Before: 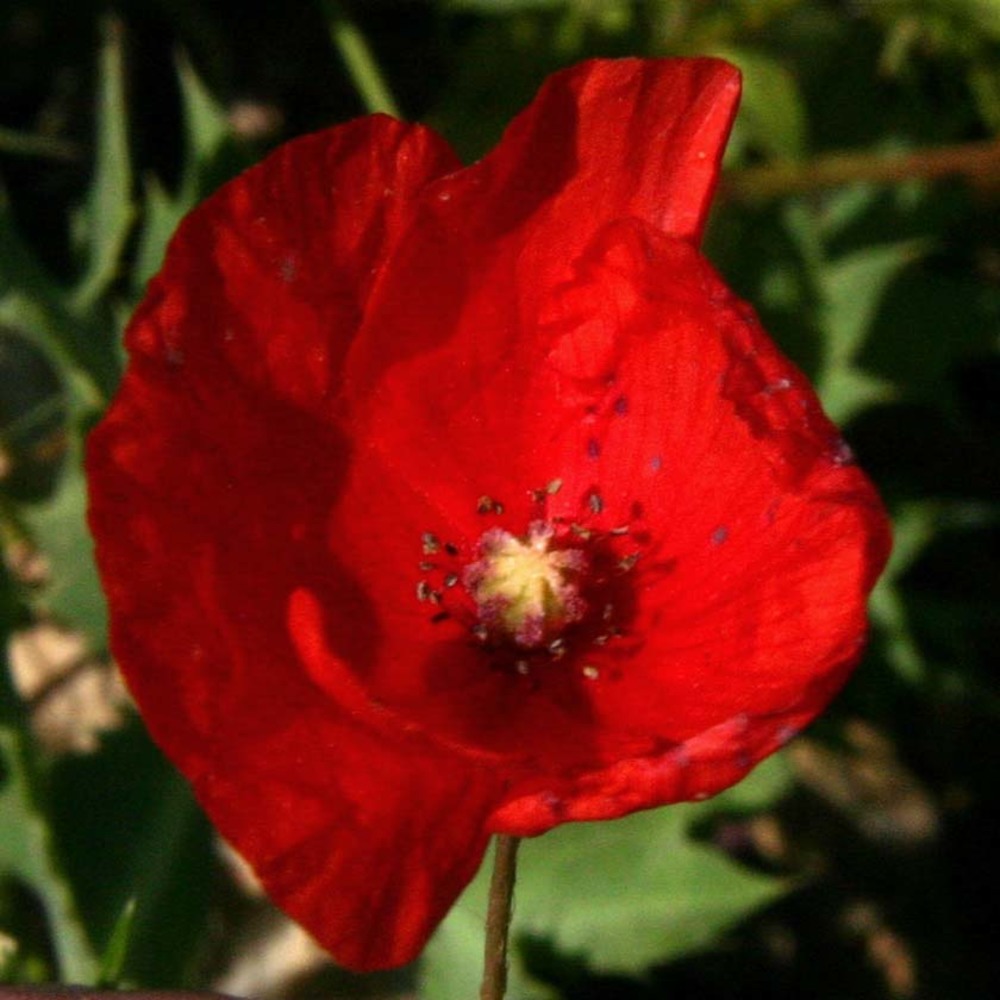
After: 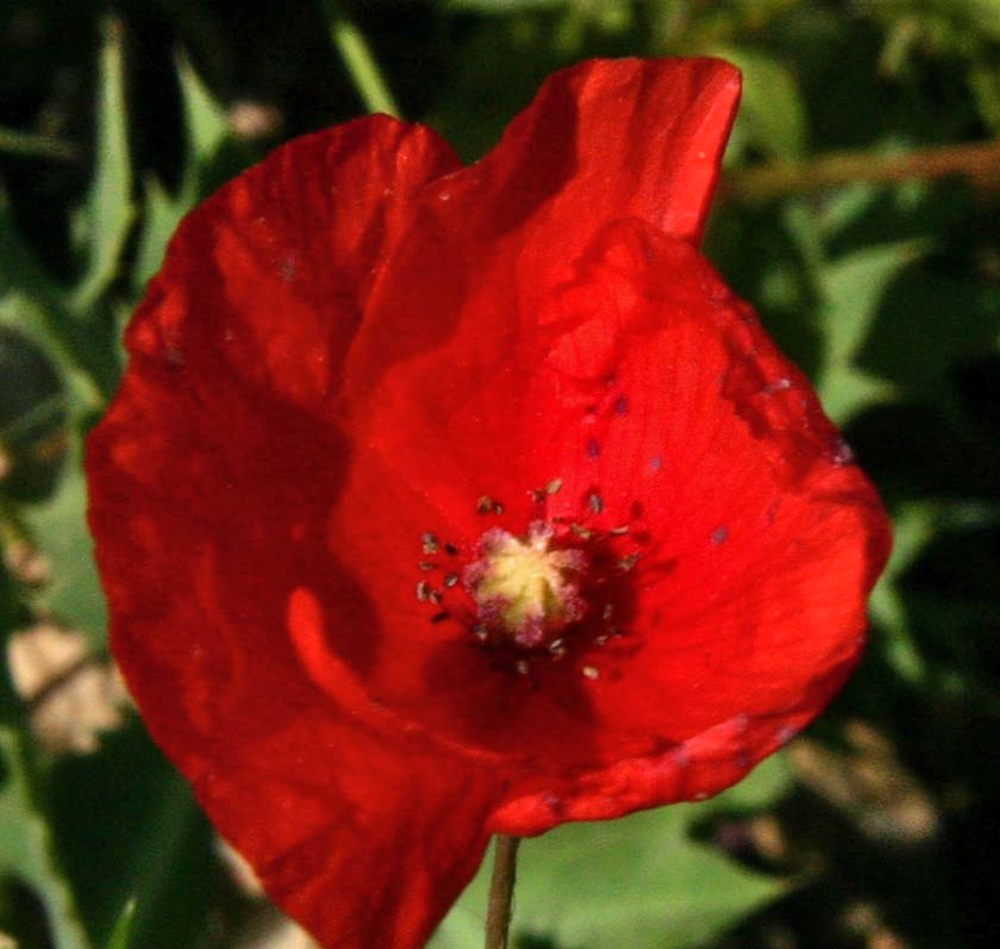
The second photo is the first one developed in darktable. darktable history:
base curve: curves: ch0 [(0, 0) (0.297, 0.298) (1, 1)], preserve colors none
shadows and highlights: shadows 43.71, white point adjustment -1.46, soften with gaussian
crop and rotate: top 0%, bottom 5.097%
